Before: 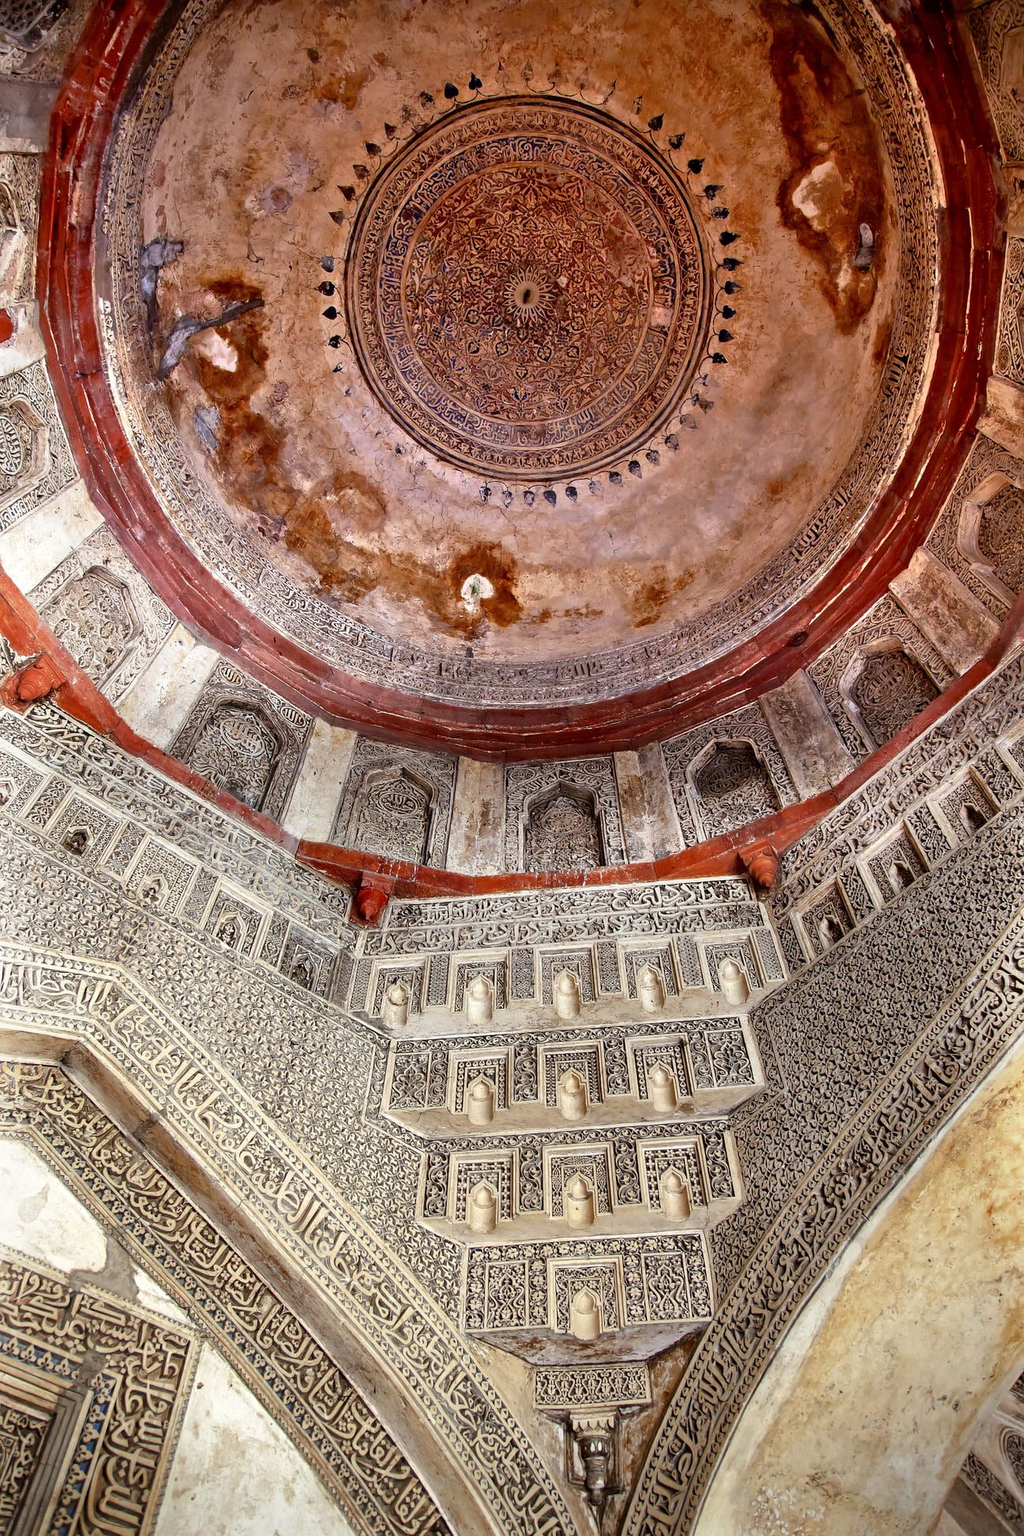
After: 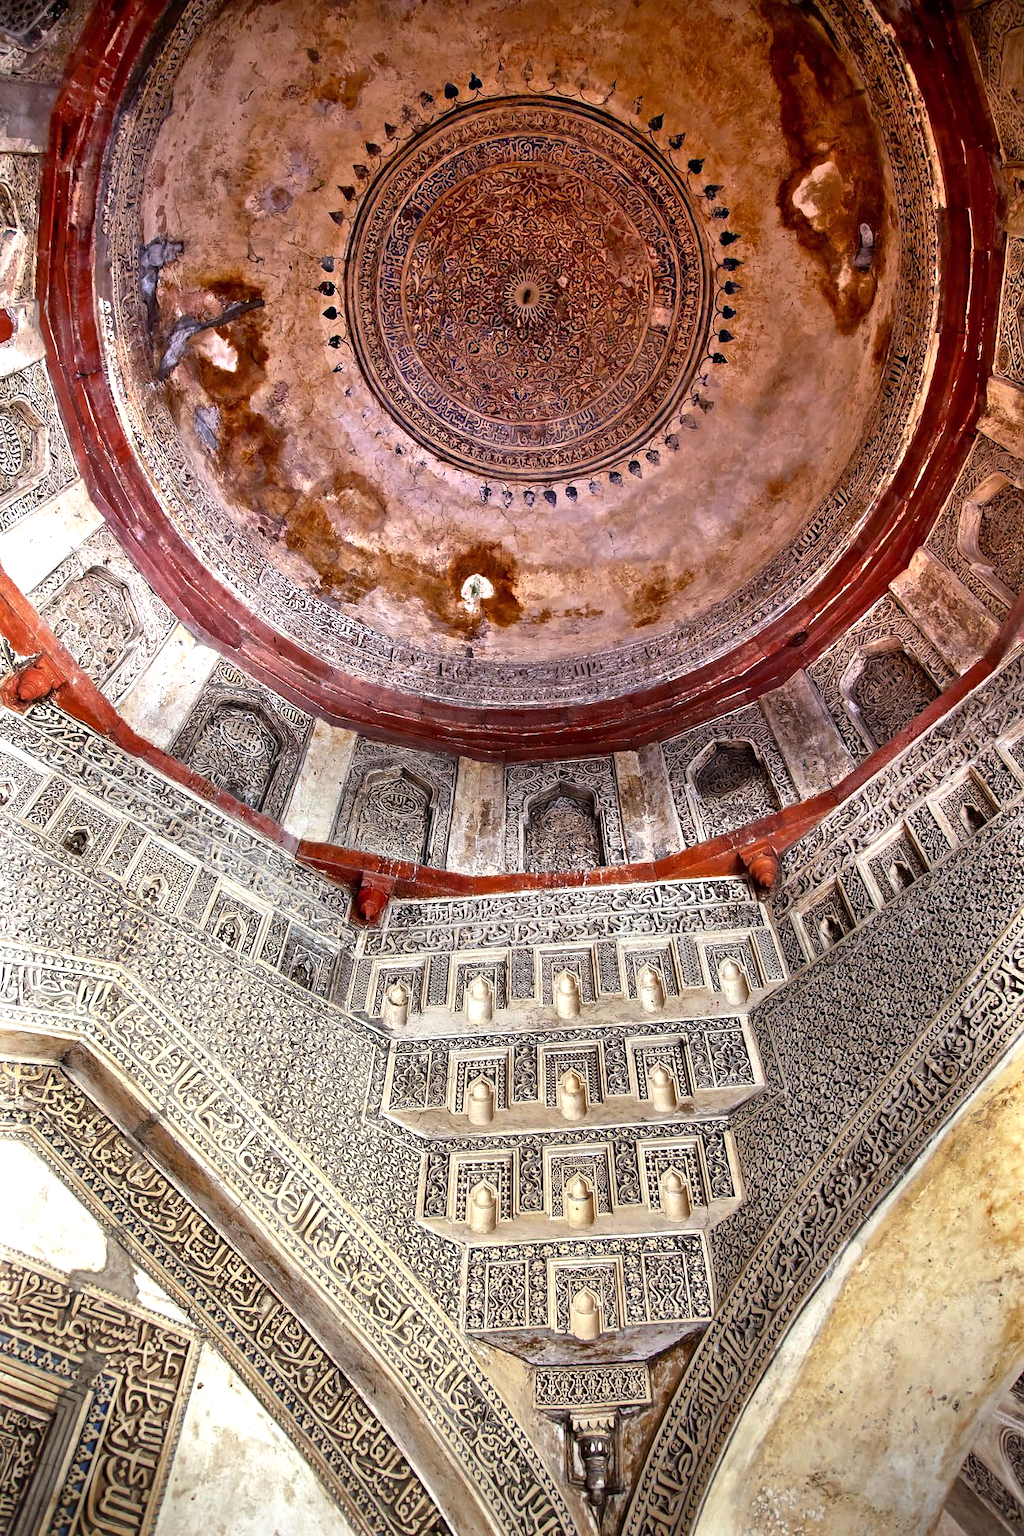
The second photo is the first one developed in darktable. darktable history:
color balance rgb: power › chroma 1.023%, power › hue 257.48°, perceptual saturation grading › global saturation 9.717%, perceptual brilliance grading › highlights 10.422%, perceptual brilliance grading › shadows -11.388%, global vibrance 20%
